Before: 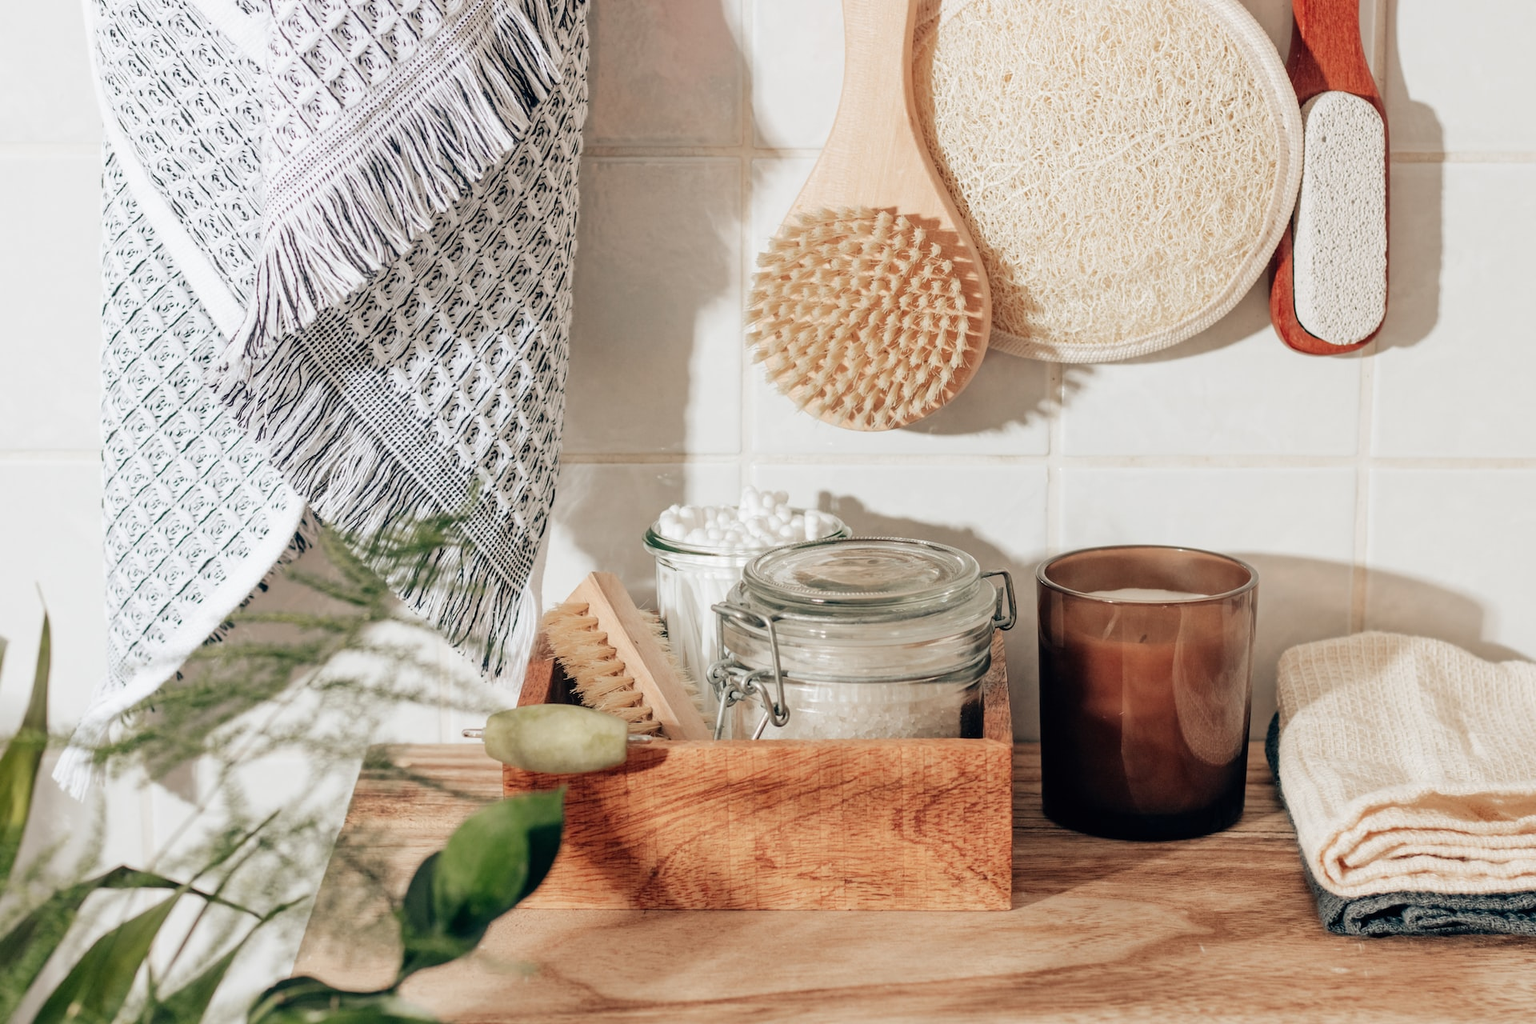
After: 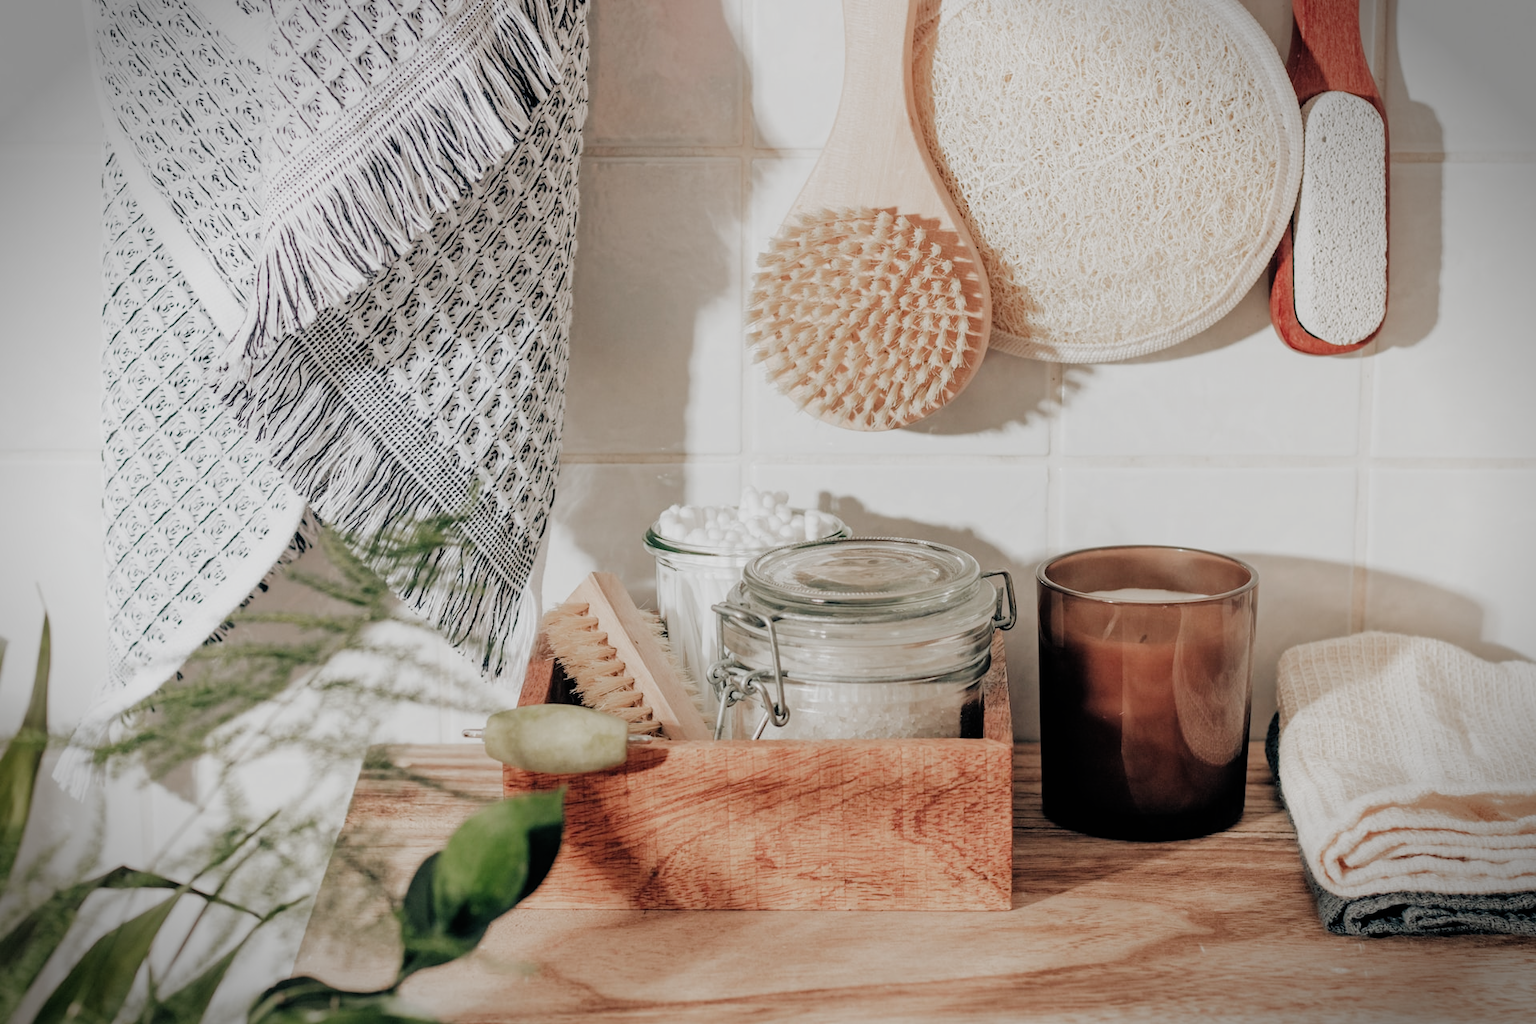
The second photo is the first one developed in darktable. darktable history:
vignetting: fall-off start 90.71%, fall-off radius 39.25%, brightness -0.583, saturation -0.109, width/height ratio 1.218, shape 1.29
filmic rgb: black relative exposure -7.65 EV, white relative exposure 4.56 EV, hardness 3.61, contrast 1.053, preserve chrominance RGB euclidean norm (legacy), color science v4 (2020)
